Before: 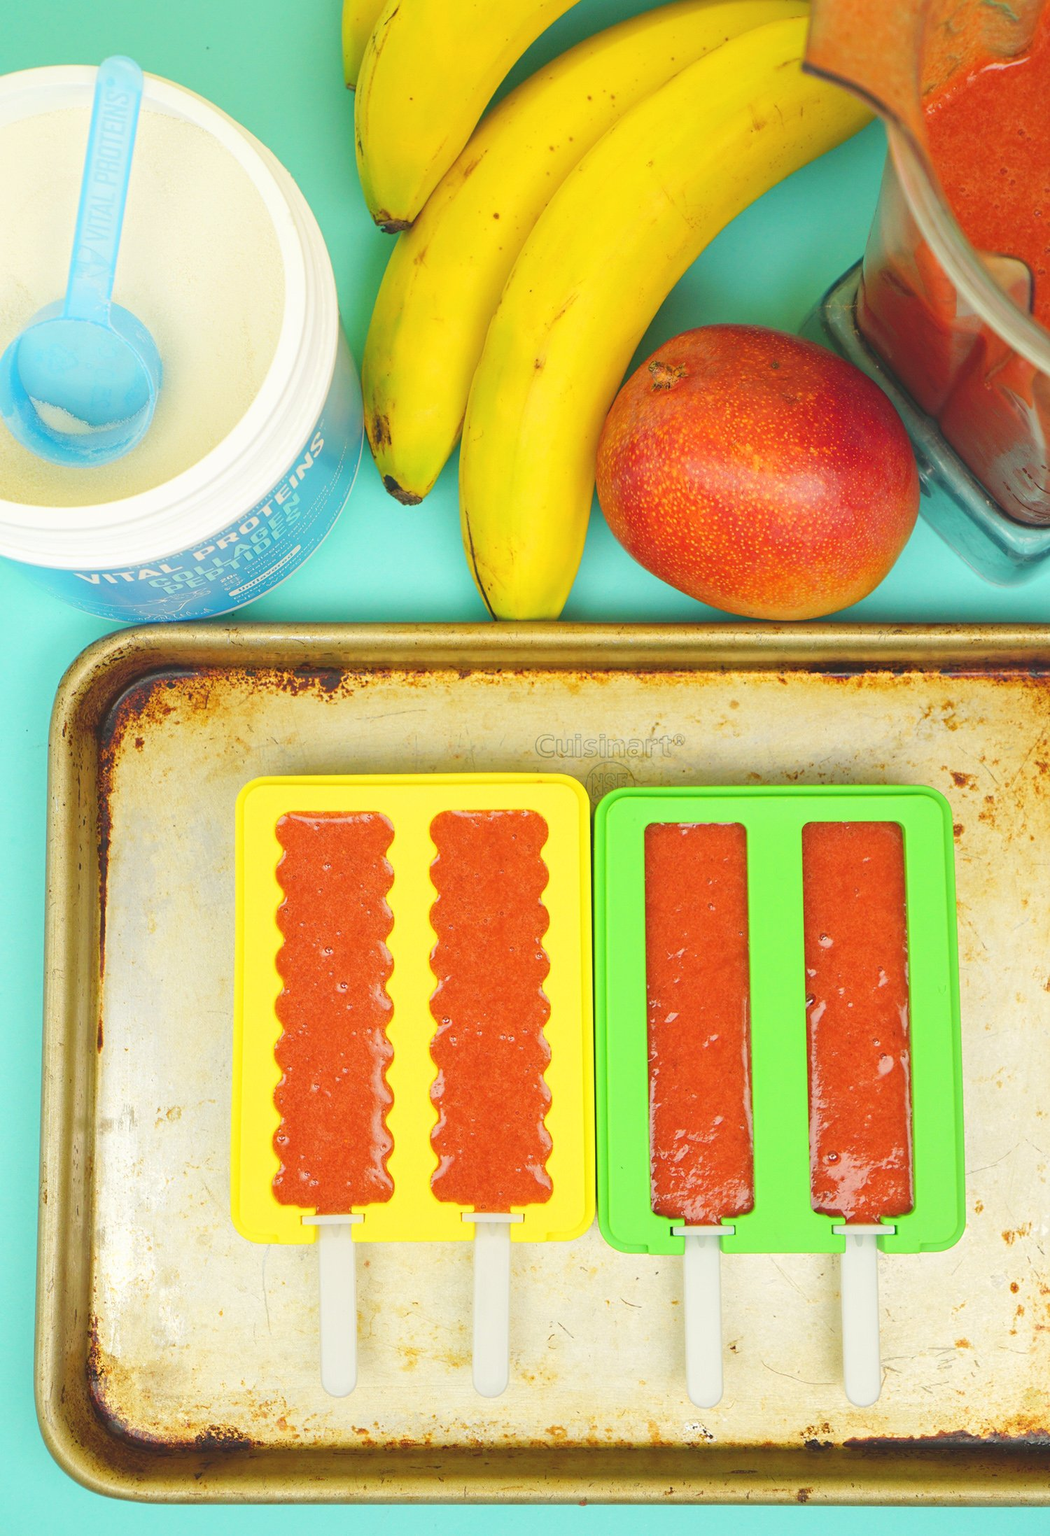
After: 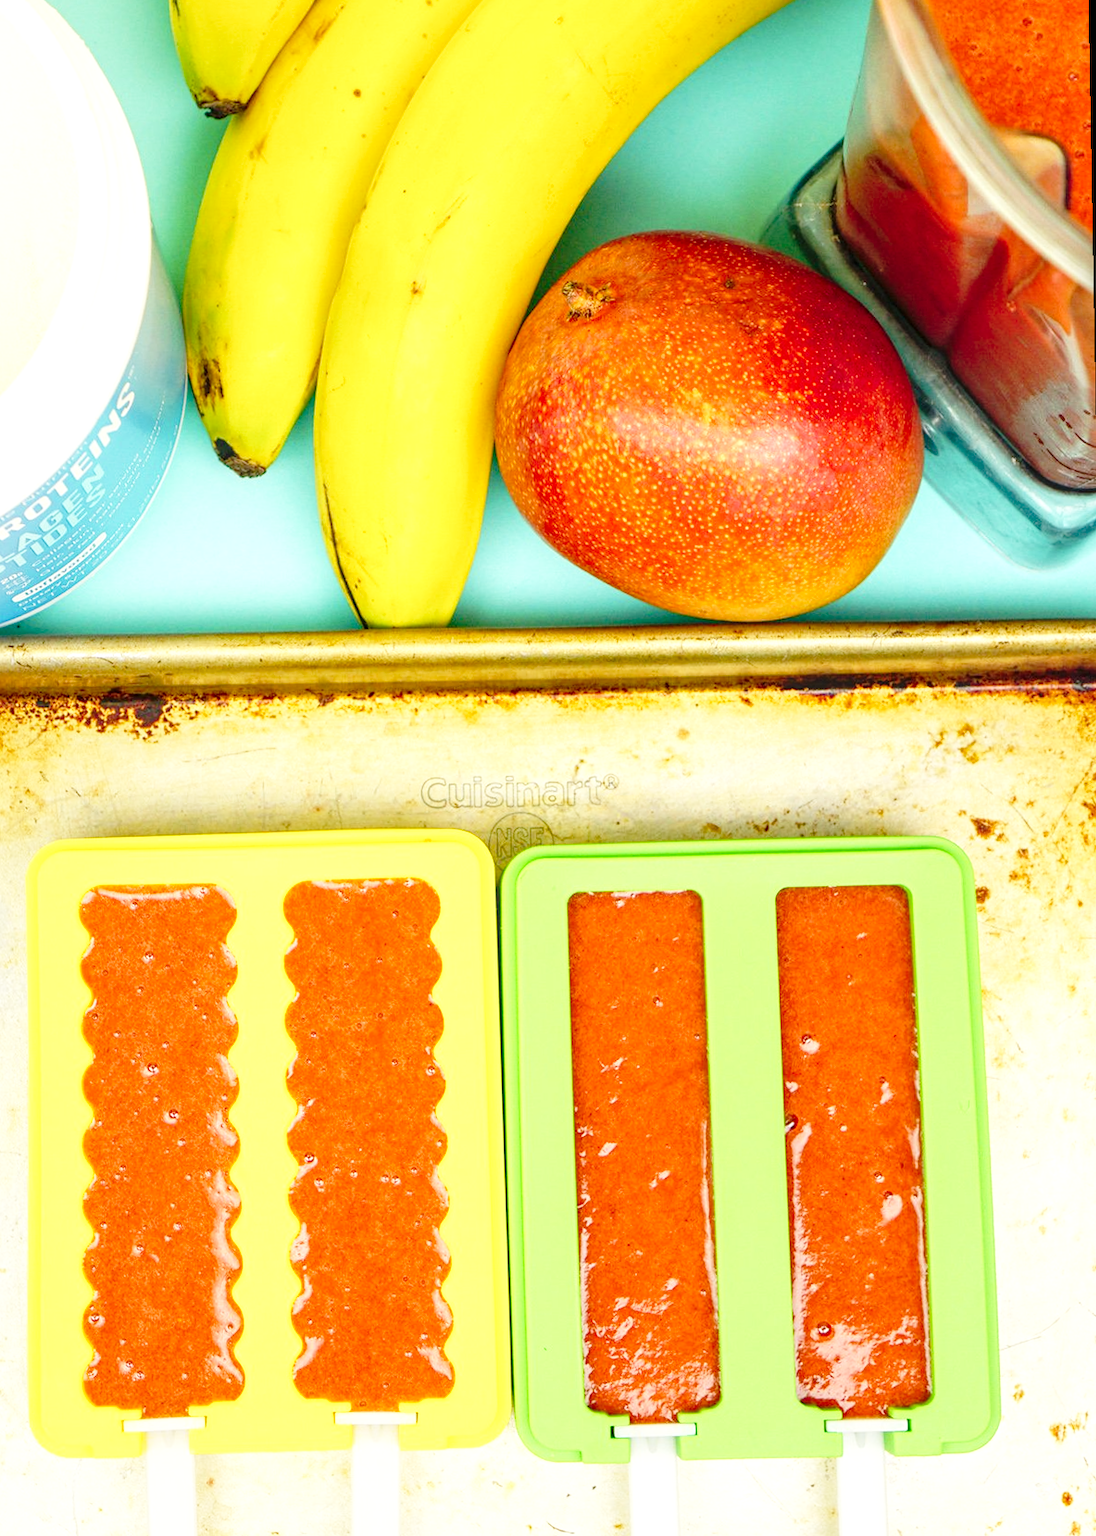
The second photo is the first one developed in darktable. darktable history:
rotate and perspective: rotation -1°, crop left 0.011, crop right 0.989, crop top 0.025, crop bottom 0.975
local contrast: detail 144%
crop and rotate: left 20.74%, top 7.912%, right 0.375%, bottom 13.378%
base curve: curves: ch0 [(0, 0) (0.036, 0.037) (0.121, 0.228) (0.46, 0.76) (0.859, 0.983) (1, 1)], preserve colors none
